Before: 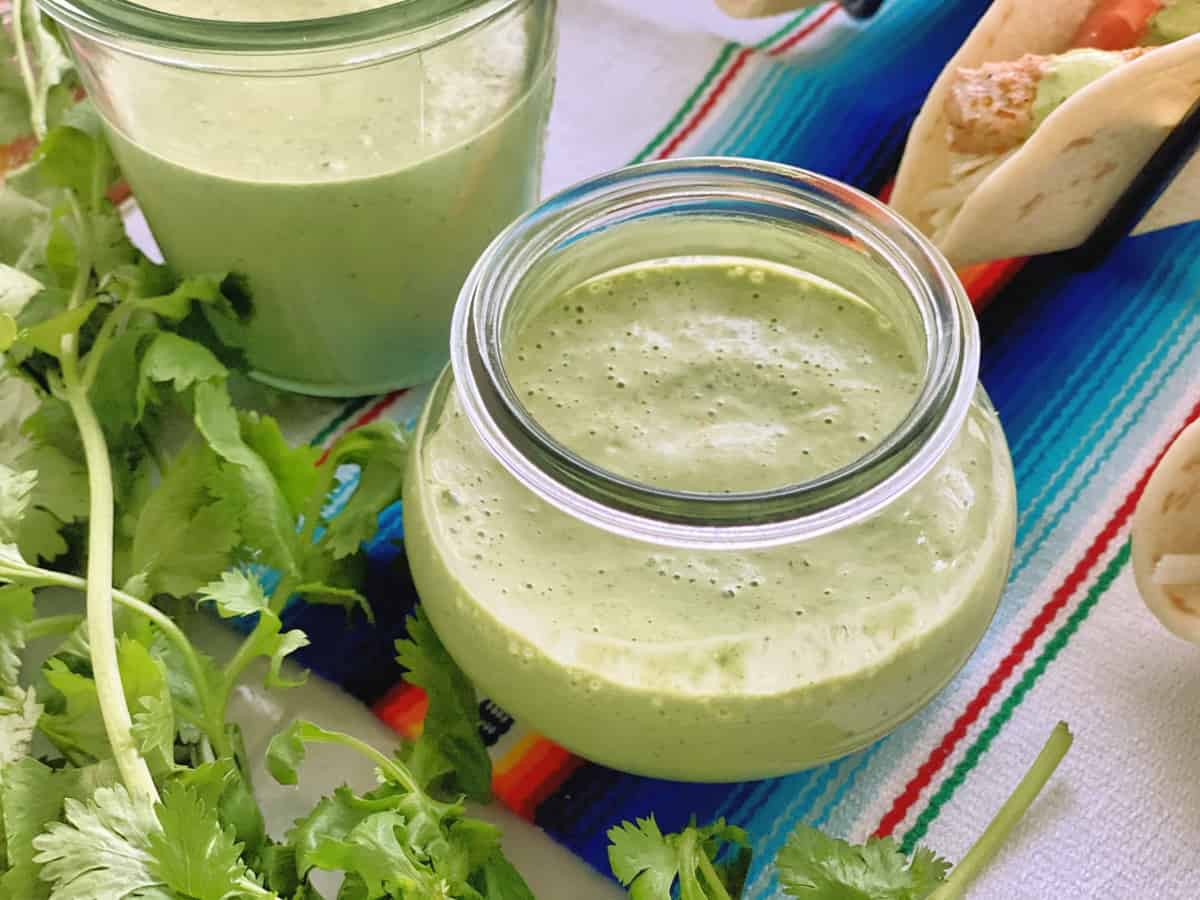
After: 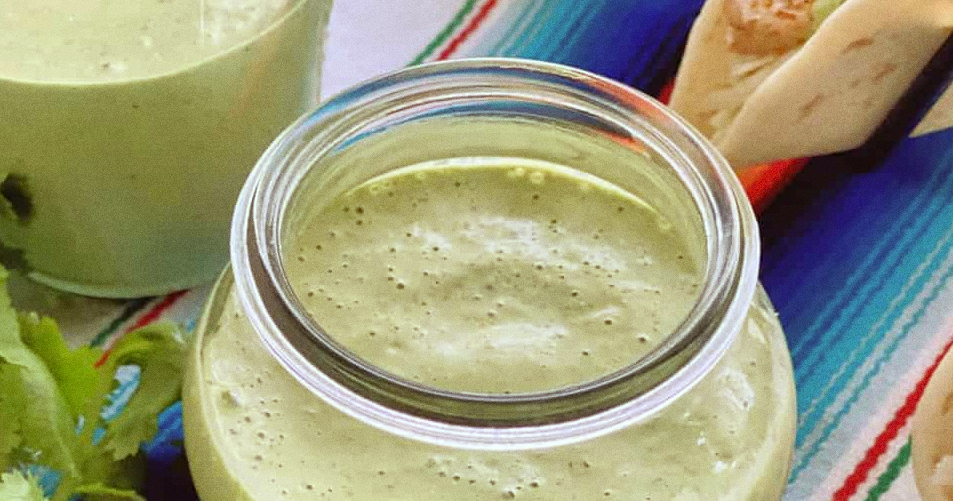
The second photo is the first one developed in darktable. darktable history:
crop: left 18.38%, top 11.092%, right 2.134%, bottom 33.217%
rgb levels: mode RGB, independent channels, levels [[0, 0.474, 1], [0, 0.5, 1], [0, 0.5, 1]]
grain: coarseness 0.09 ISO
color correction: highlights a* -6.69, highlights b* 0.49
